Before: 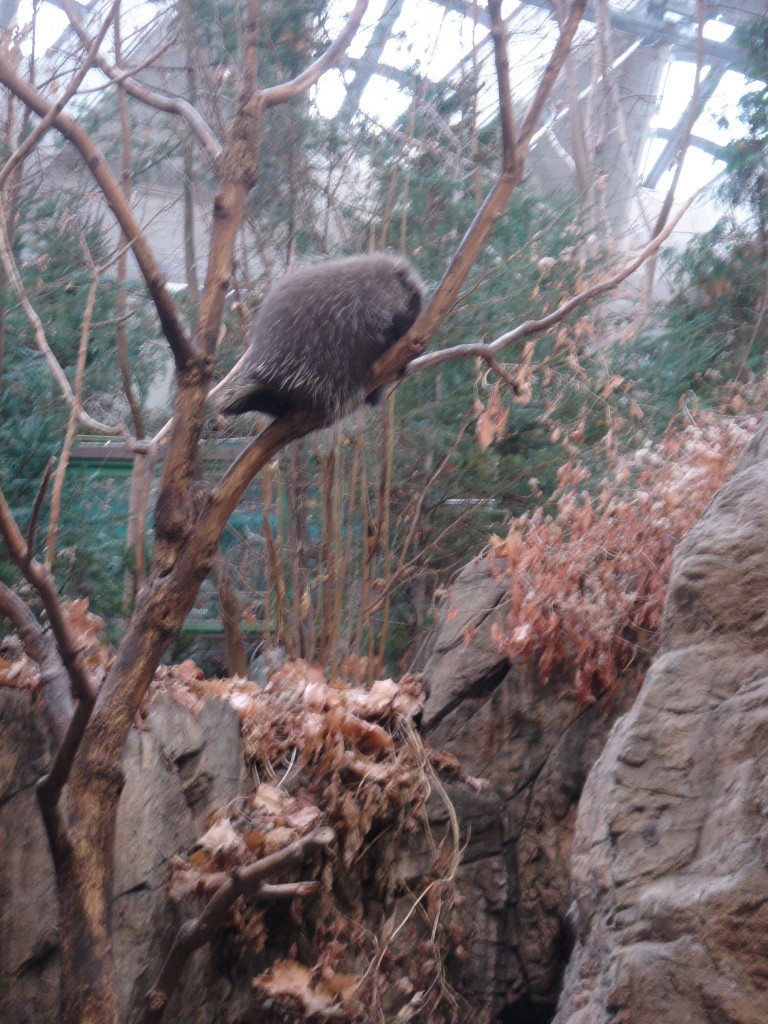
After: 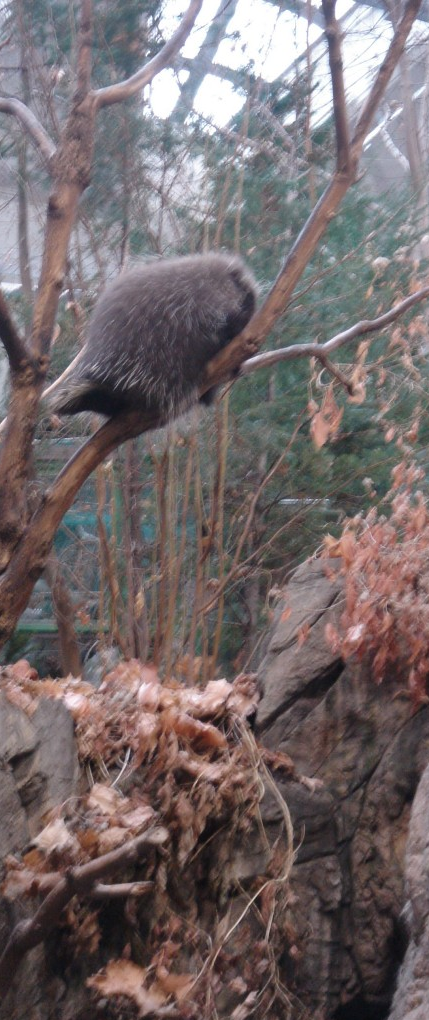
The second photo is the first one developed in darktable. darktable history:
shadows and highlights: shadows 25, highlights -48, soften with gaussian
crop: left 21.674%, right 22.086%
